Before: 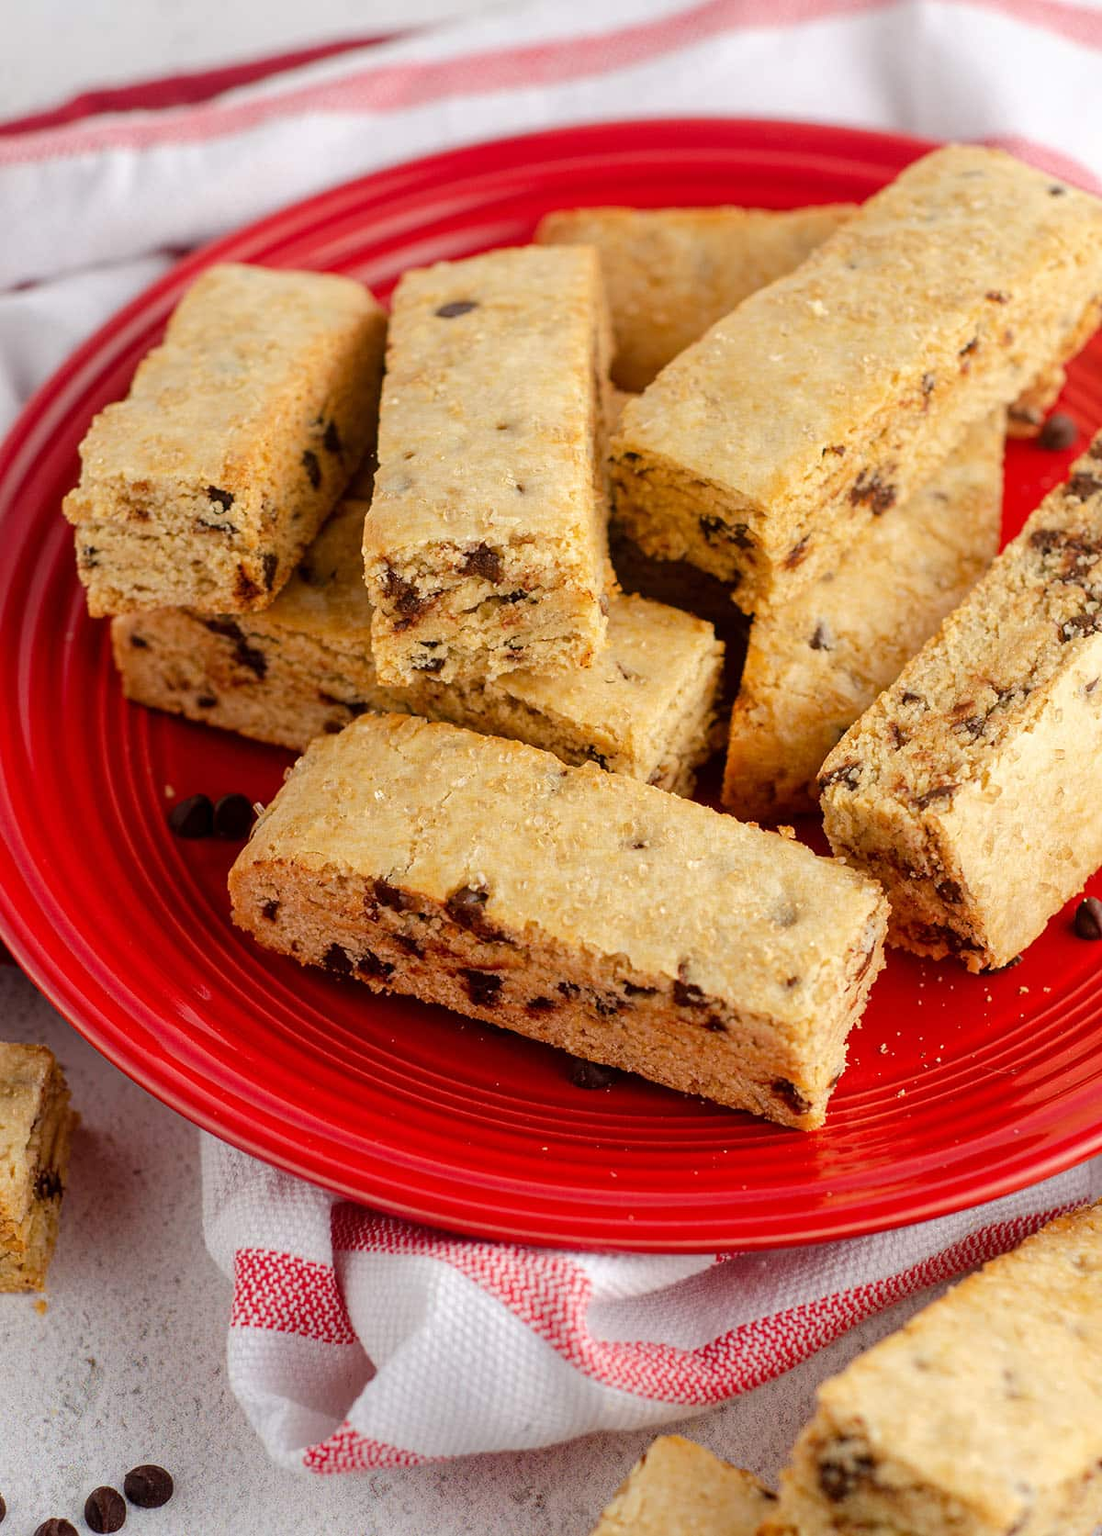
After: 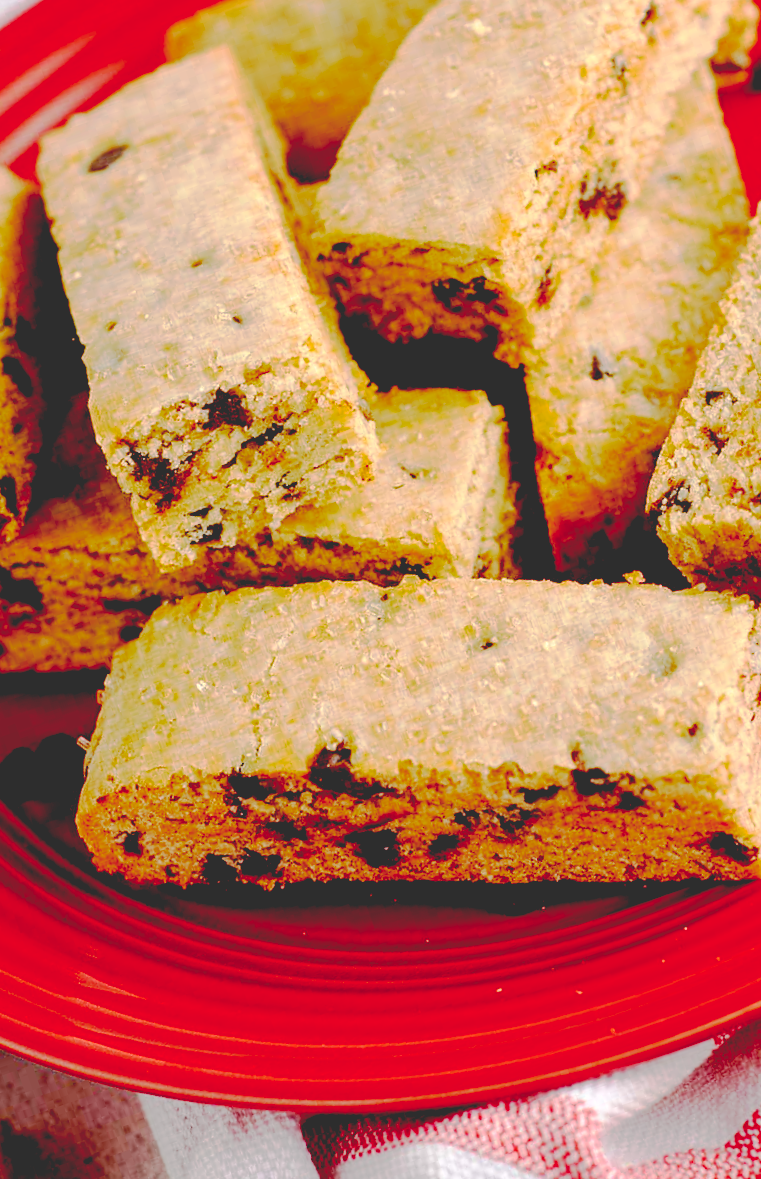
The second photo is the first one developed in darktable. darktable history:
base curve: curves: ch0 [(0.065, 0.026) (0.236, 0.358) (0.53, 0.546) (0.777, 0.841) (0.924, 0.992)], preserve colors none
crop and rotate: angle 19.21°, left 6.886%, right 4.04%, bottom 1.065%
